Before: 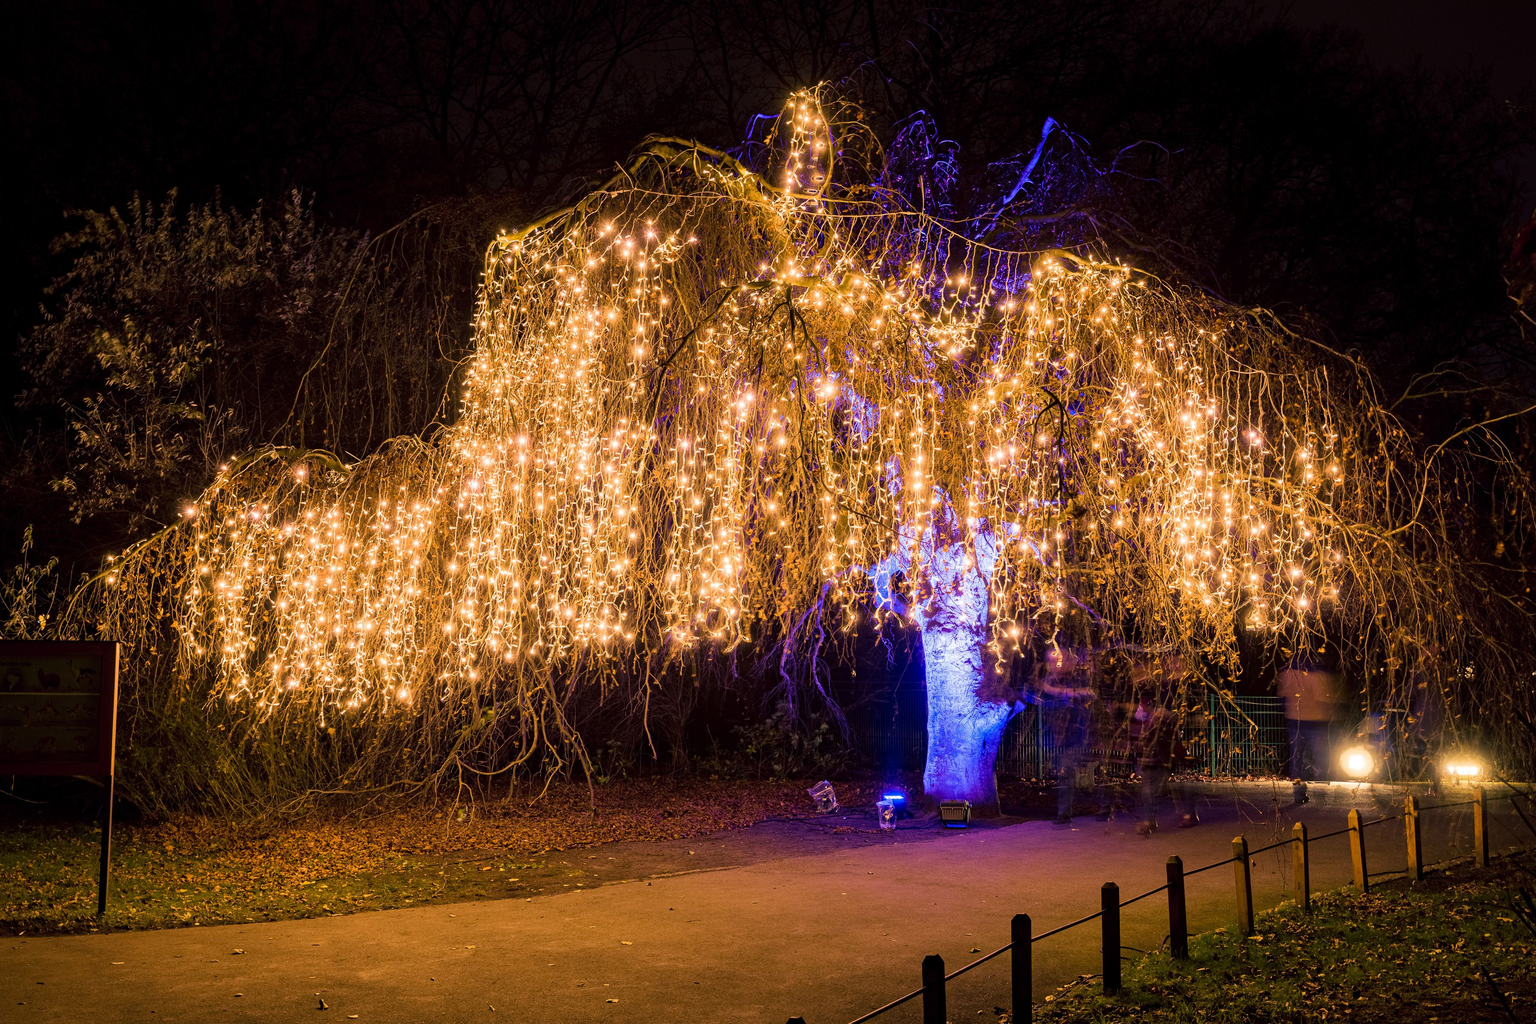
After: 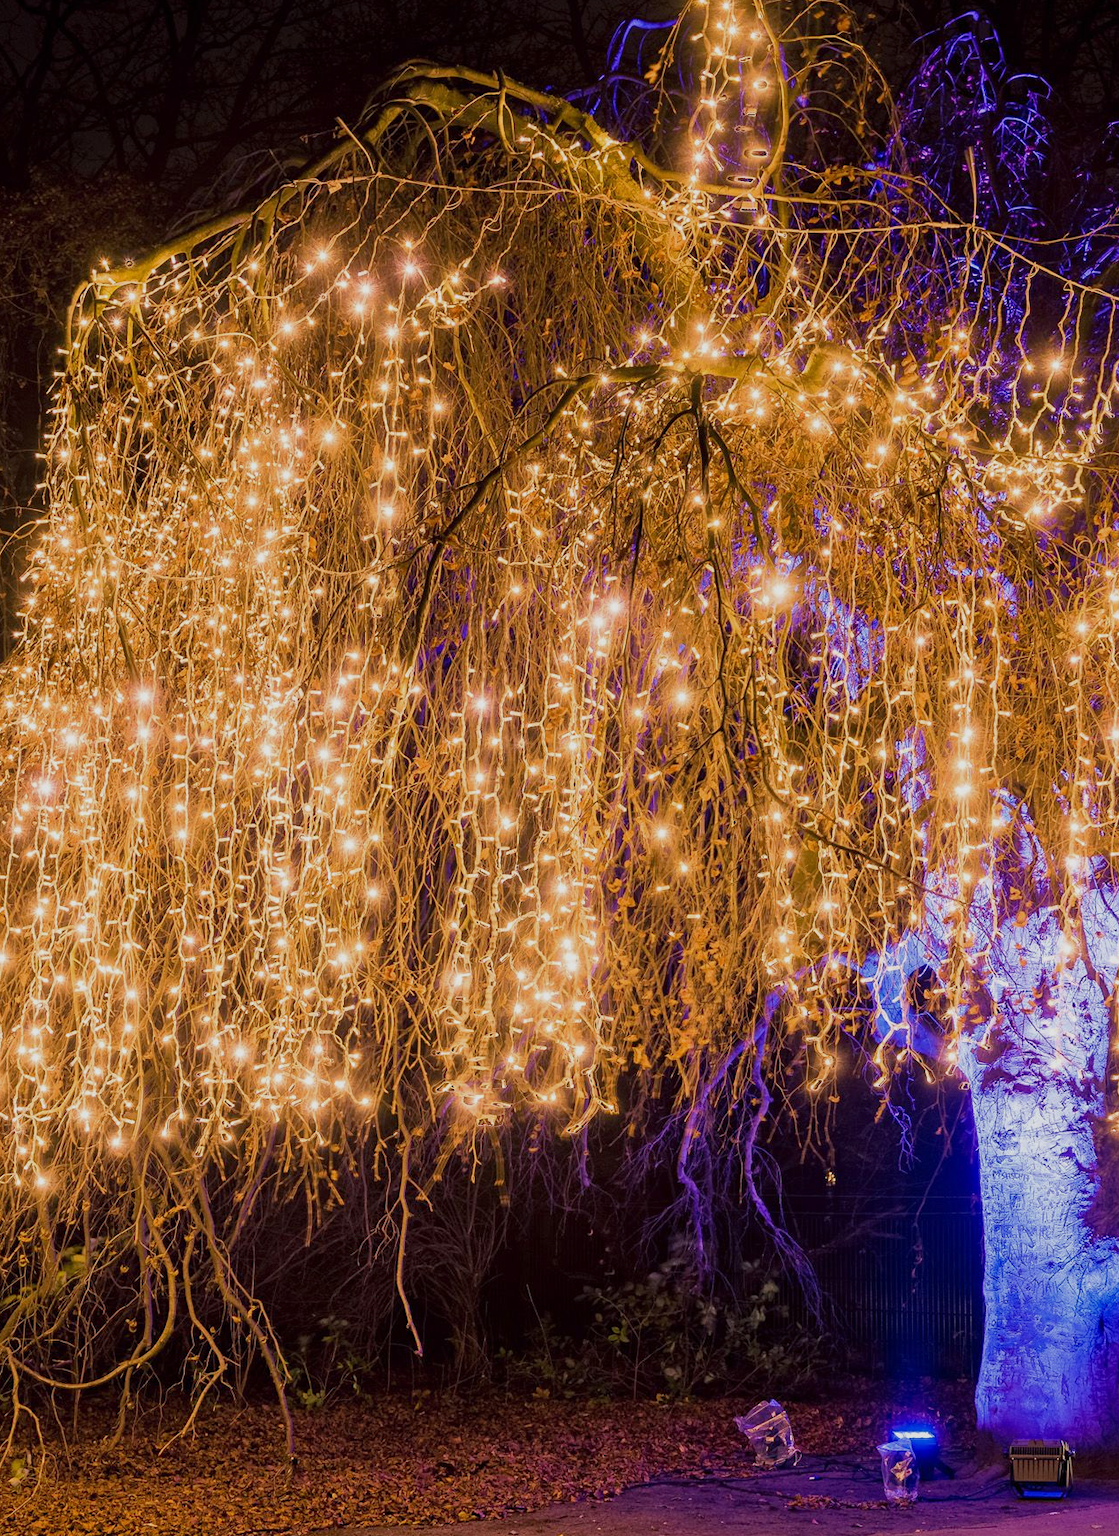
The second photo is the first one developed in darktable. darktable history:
tone equalizer: -8 EV 0.25 EV, -7 EV 0.417 EV, -6 EV 0.417 EV, -5 EV 0.25 EV, -3 EV -0.25 EV, -2 EV -0.417 EV, -1 EV -0.417 EV, +0 EV -0.25 EV, edges refinement/feathering 500, mask exposure compensation -1.57 EV, preserve details guided filter
crop and rotate: left 29.476%, top 10.214%, right 35.32%, bottom 17.333%
